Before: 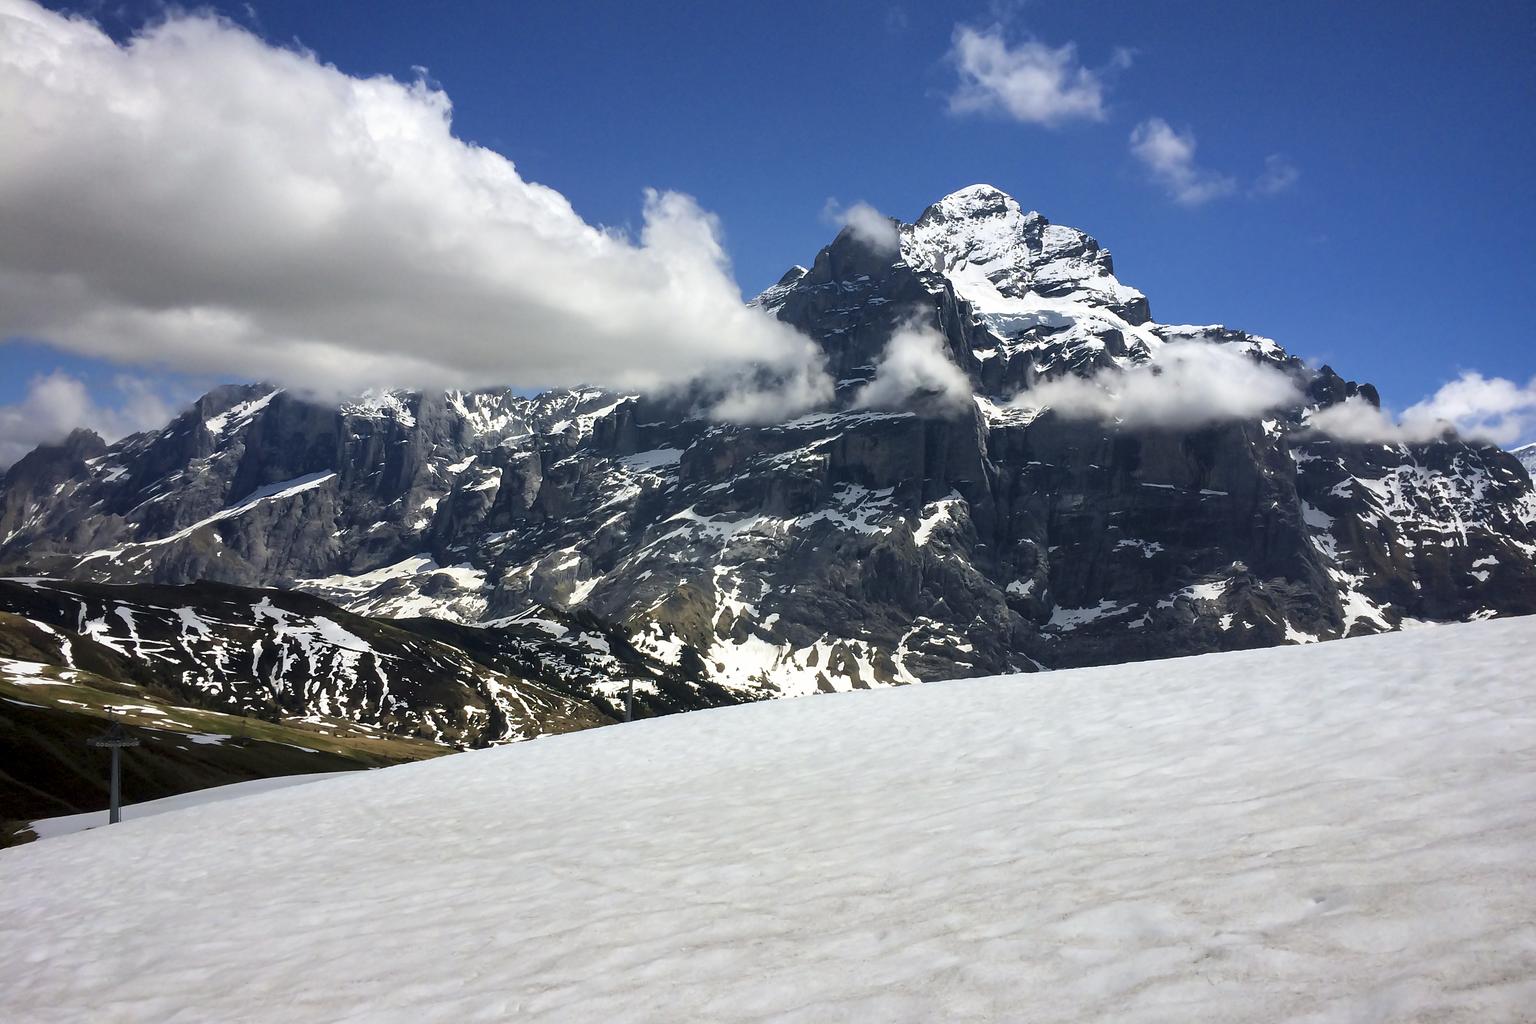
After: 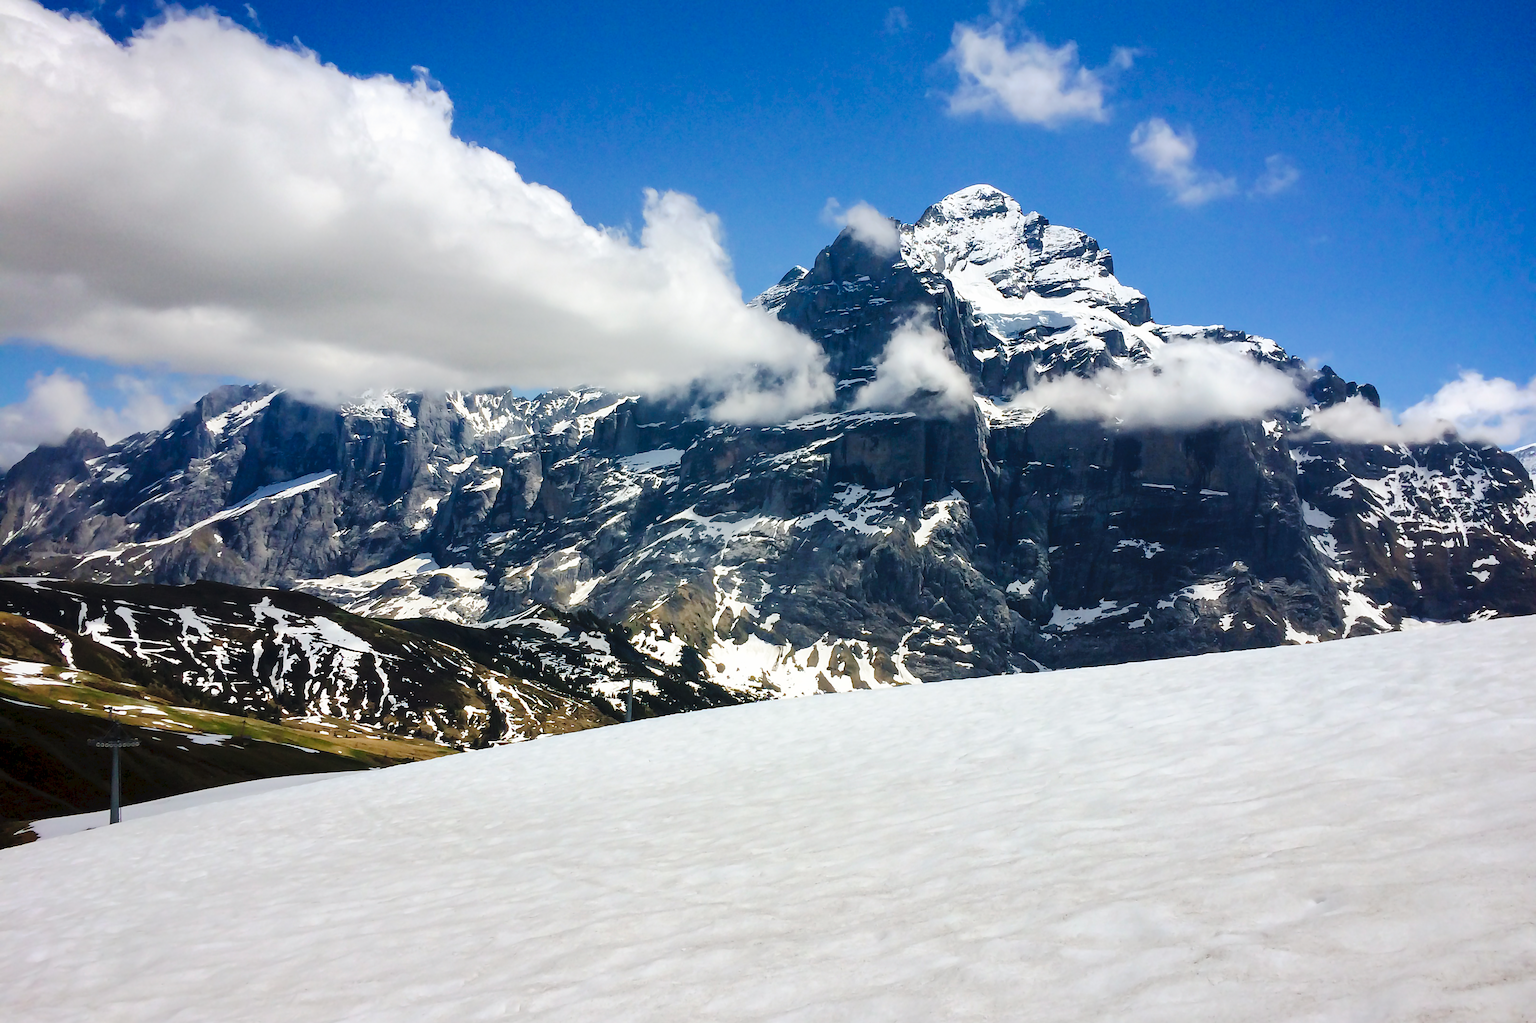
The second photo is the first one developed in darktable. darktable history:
color contrast: green-magenta contrast 1.1, blue-yellow contrast 1.1, unbound 0
tone curve: curves: ch0 [(0, 0) (0.003, 0.039) (0.011, 0.041) (0.025, 0.048) (0.044, 0.065) (0.069, 0.084) (0.1, 0.104) (0.136, 0.137) (0.177, 0.19) (0.224, 0.245) (0.277, 0.32) (0.335, 0.409) (0.399, 0.496) (0.468, 0.58) (0.543, 0.656) (0.623, 0.733) (0.709, 0.796) (0.801, 0.852) (0.898, 0.93) (1, 1)], preserve colors none
